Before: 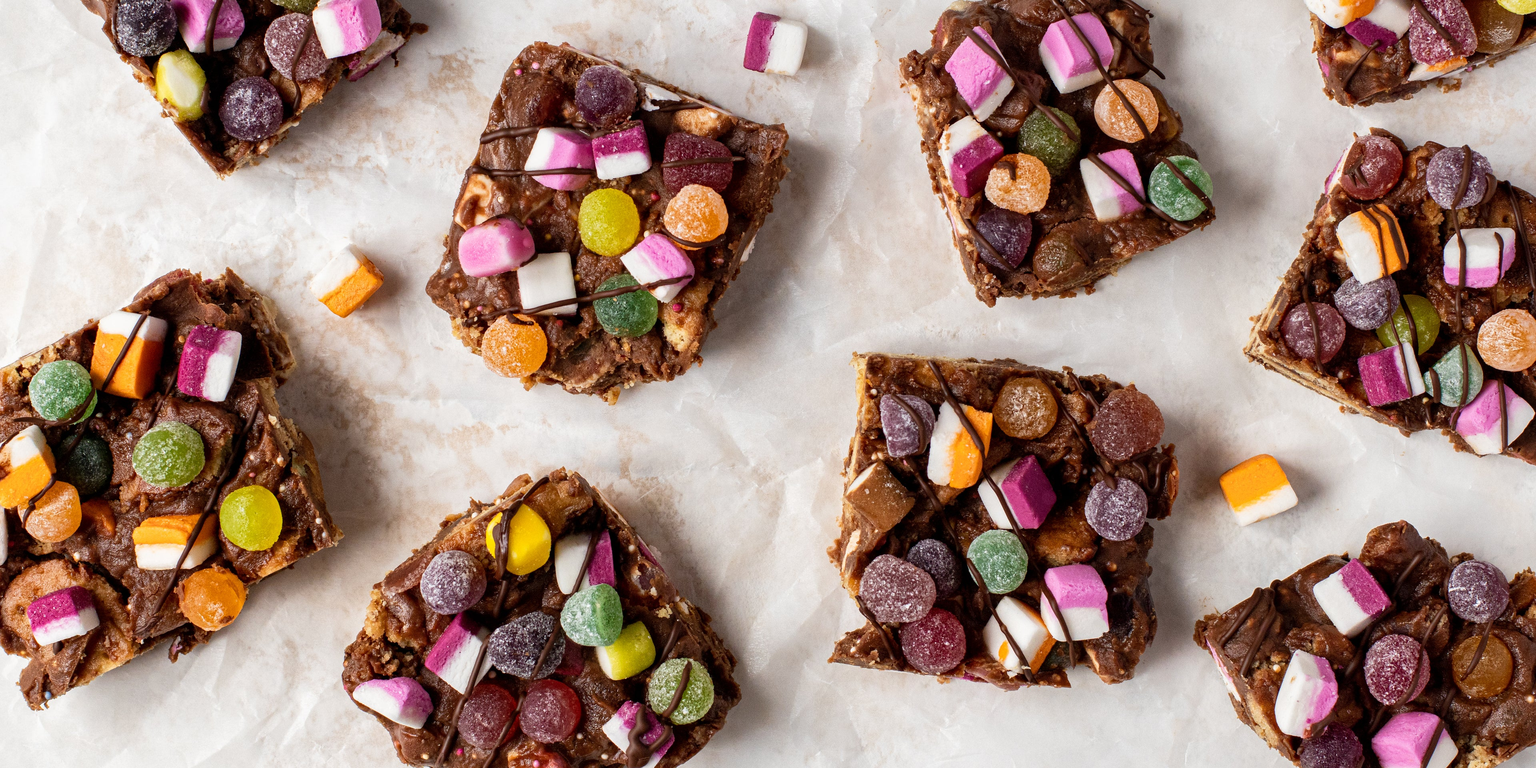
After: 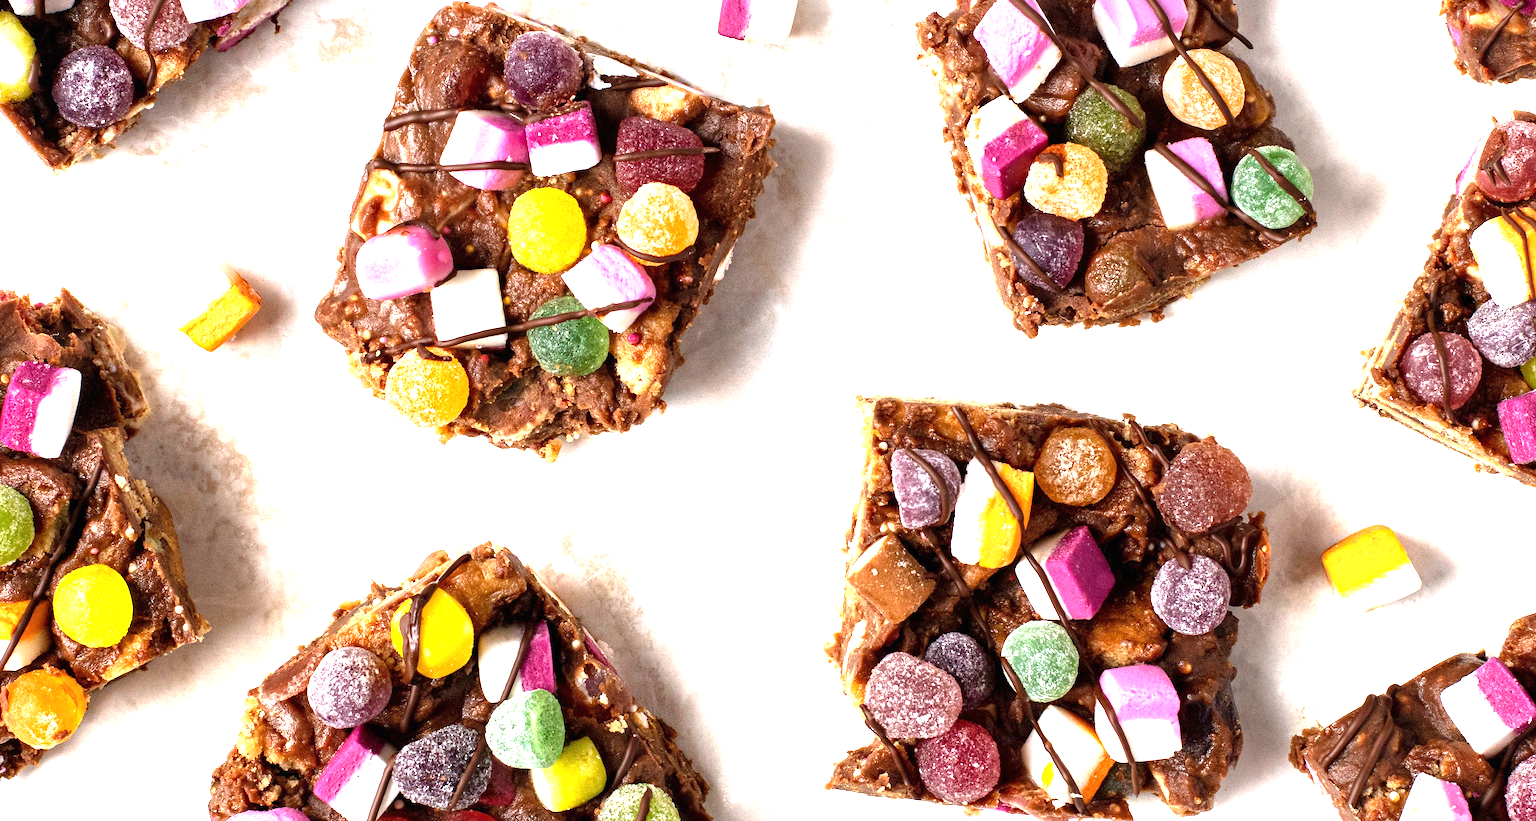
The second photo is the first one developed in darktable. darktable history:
crop: left 11.597%, top 5.313%, right 9.579%, bottom 10.319%
exposure: black level correction 0, exposure 1.41 EV, compensate highlight preservation false
tone equalizer: edges refinement/feathering 500, mask exposure compensation -1.57 EV, preserve details no
